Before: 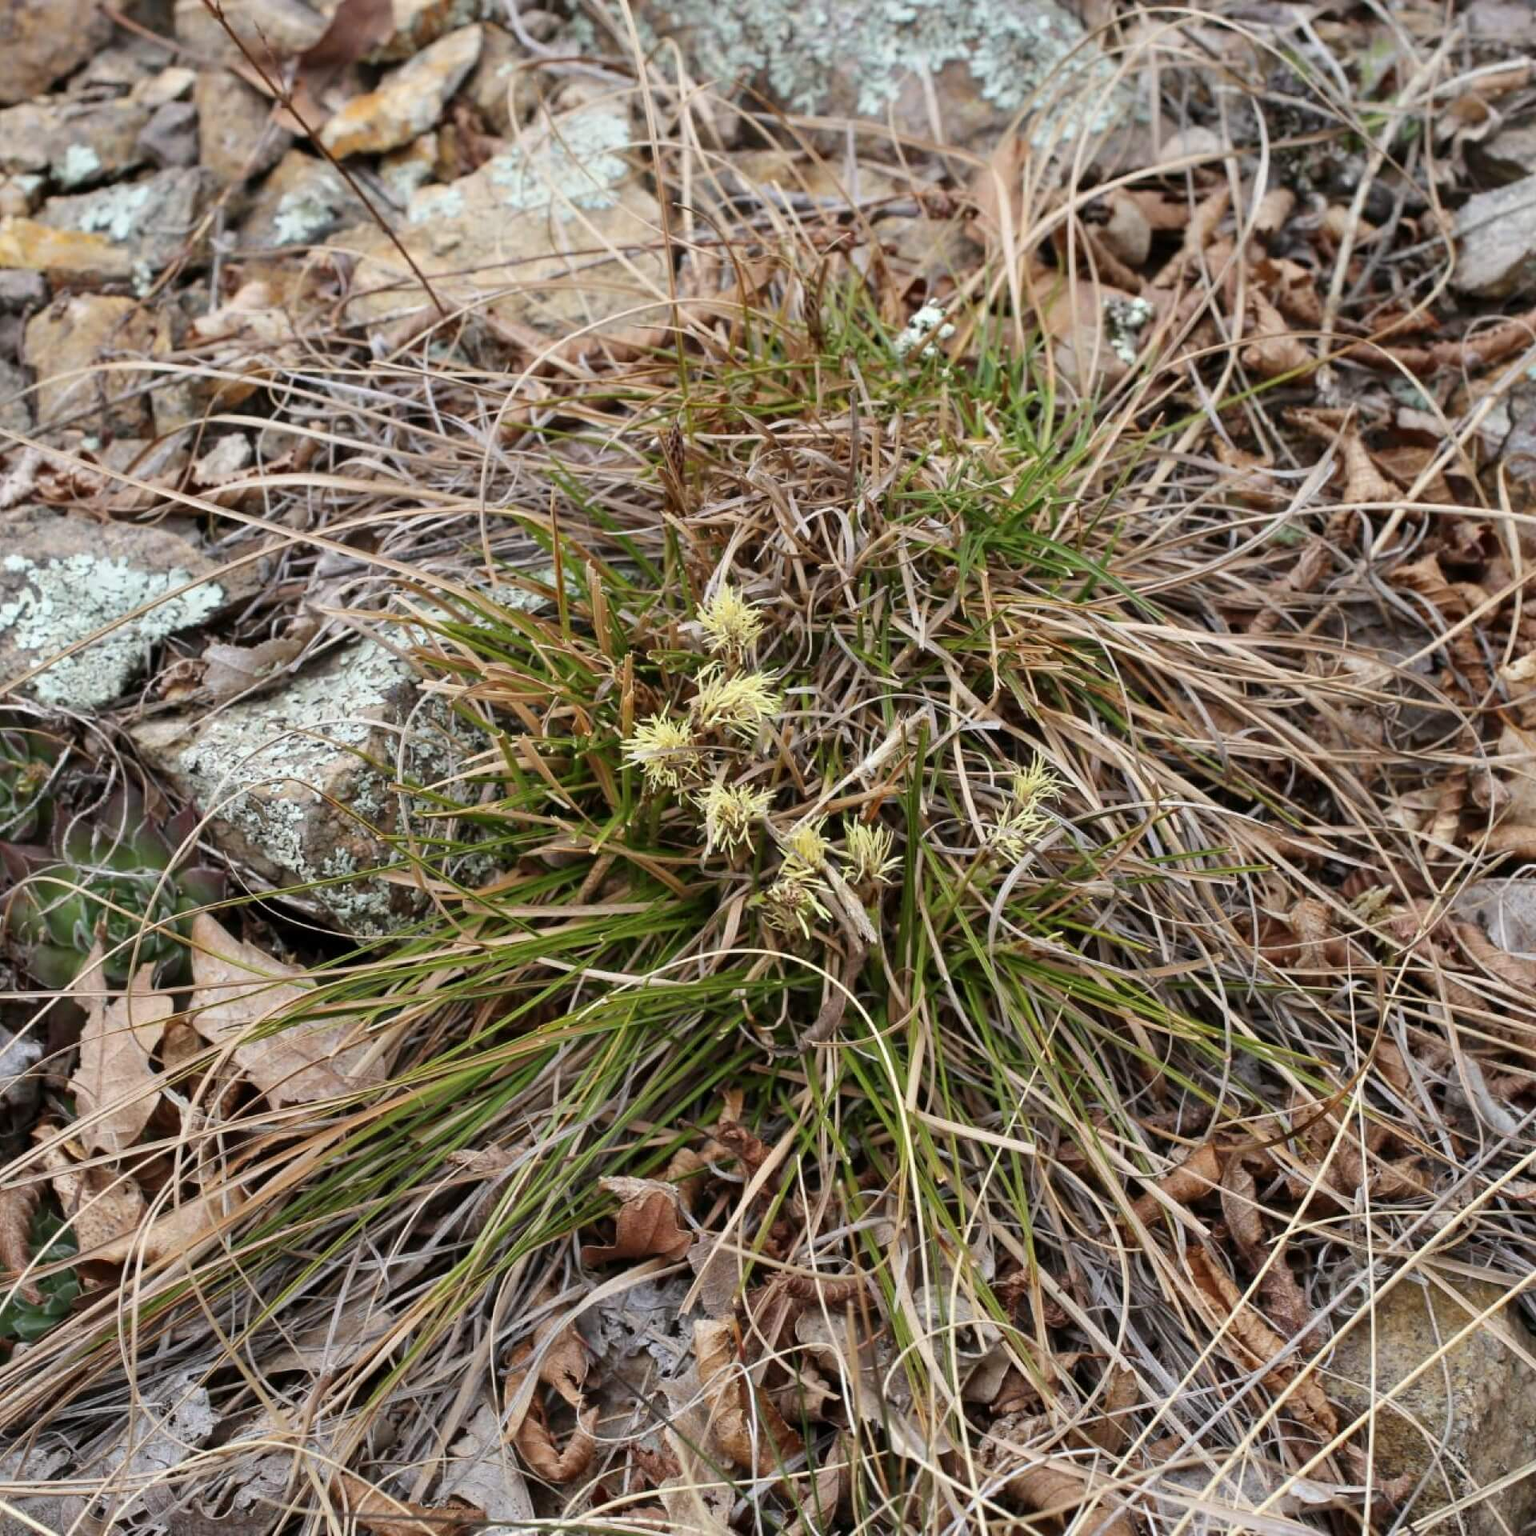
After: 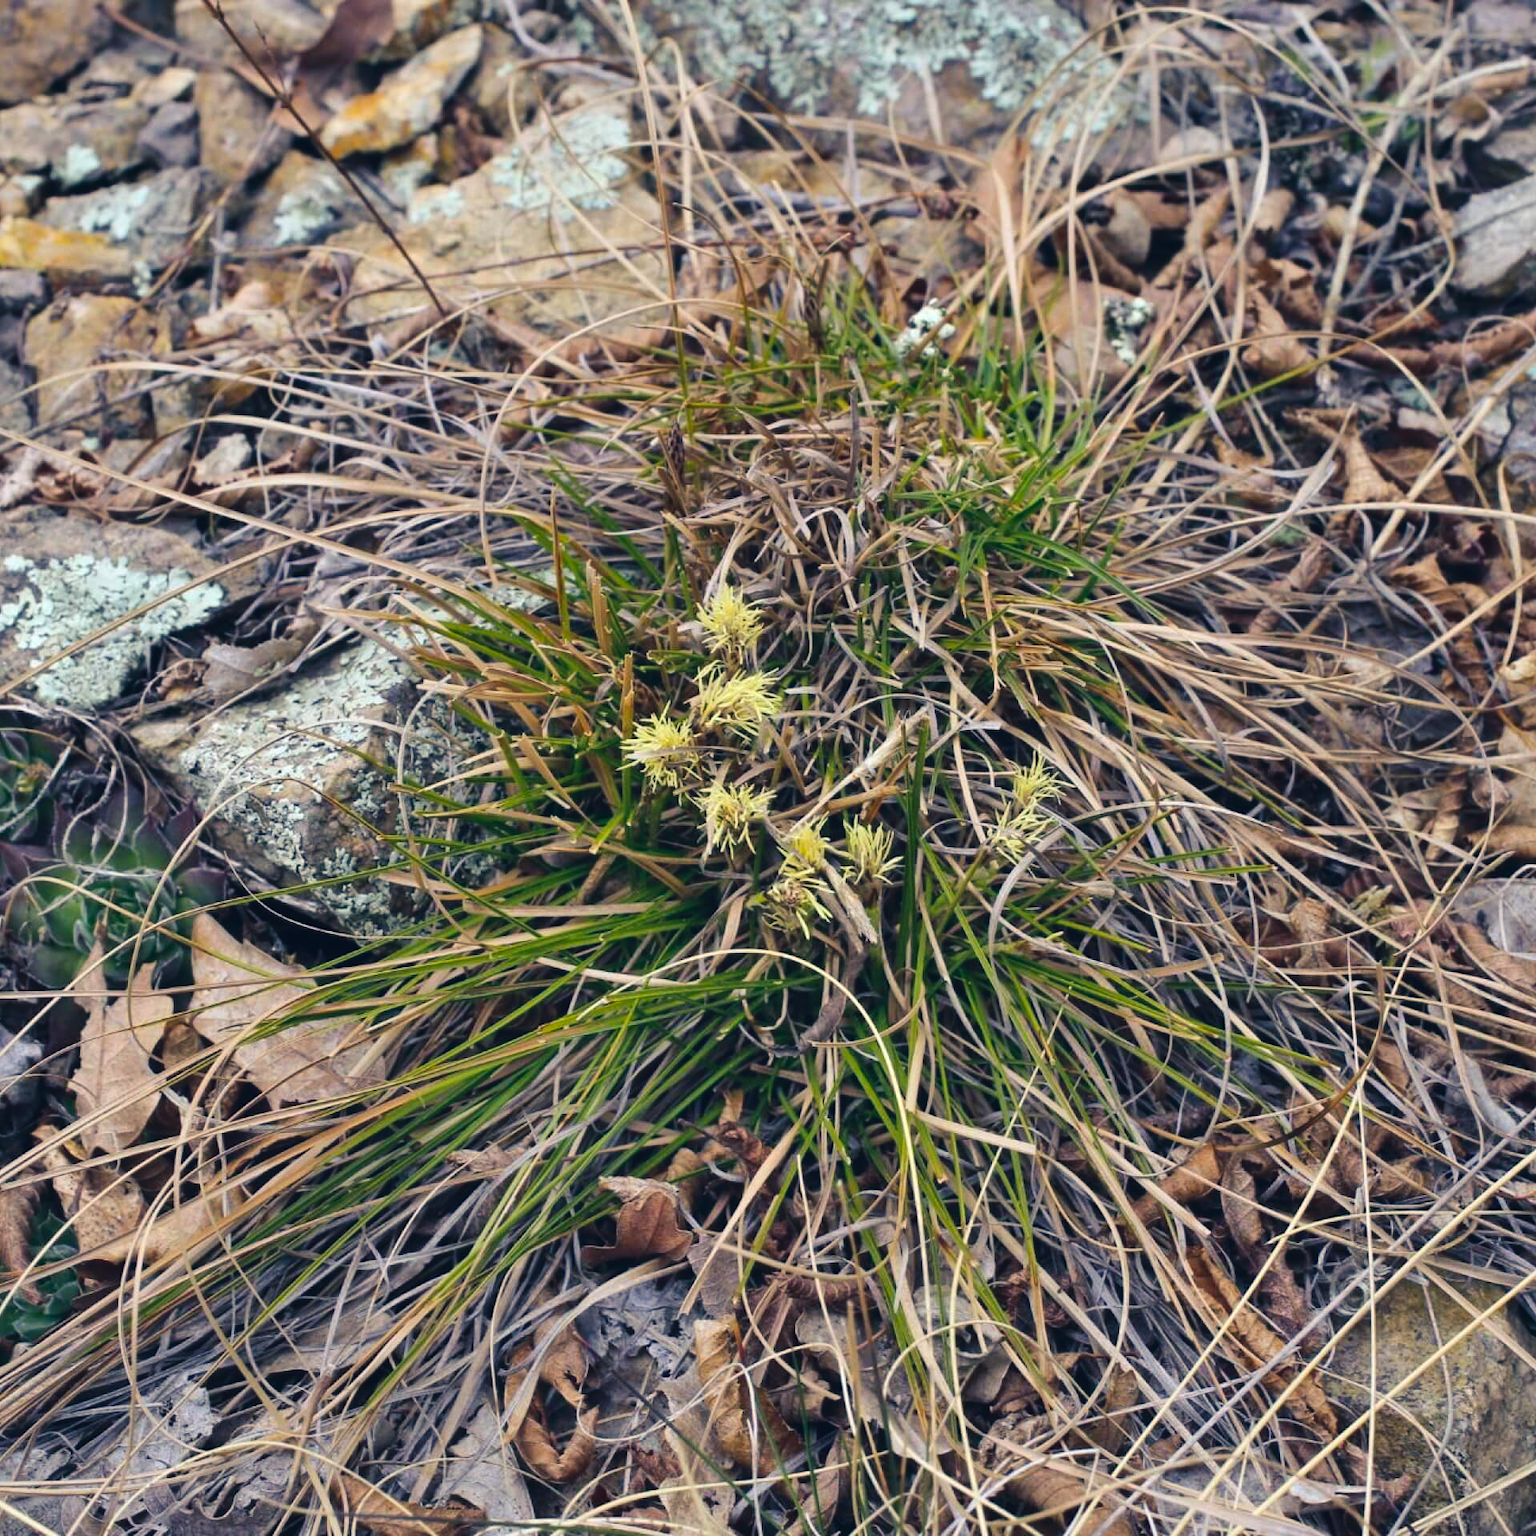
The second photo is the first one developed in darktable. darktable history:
color balance rgb: shadows lift › luminance -41.119%, shadows lift › chroma 14.184%, shadows lift › hue 261.16°, global offset › luminance 0.729%, linear chroma grading › global chroma 9%, perceptual saturation grading › global saturation 19.388%
shadows and highlights: low approximation 0.01, soften with gaussian
